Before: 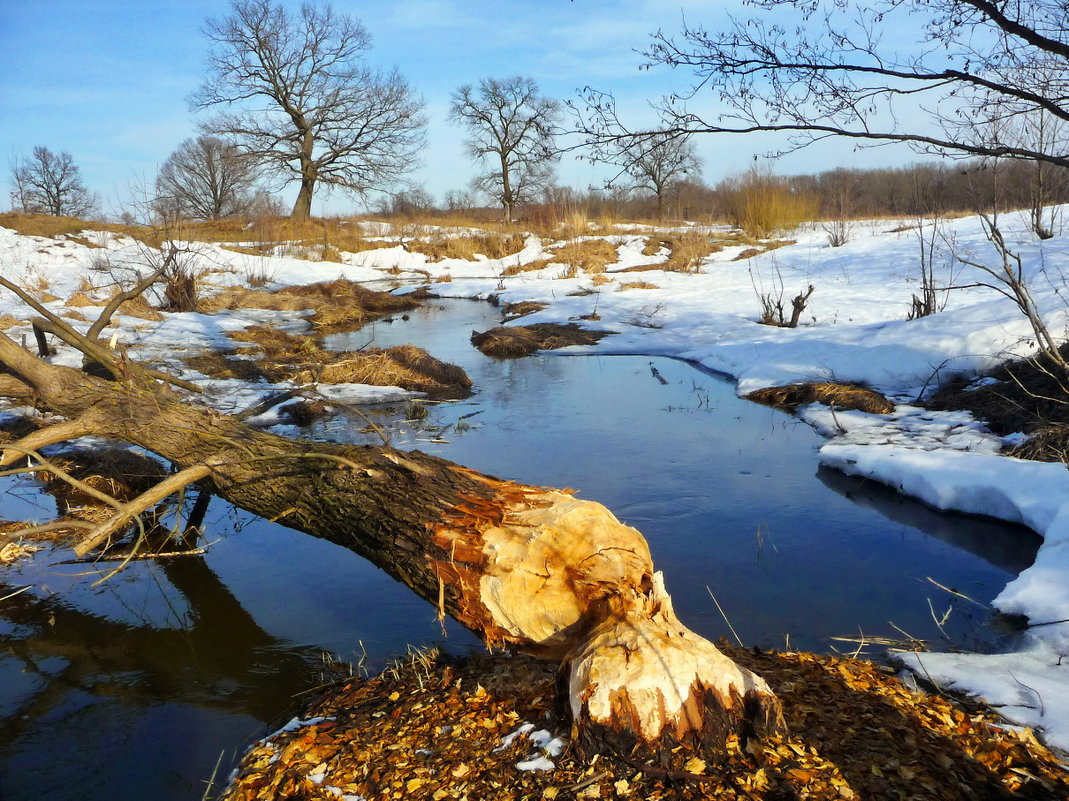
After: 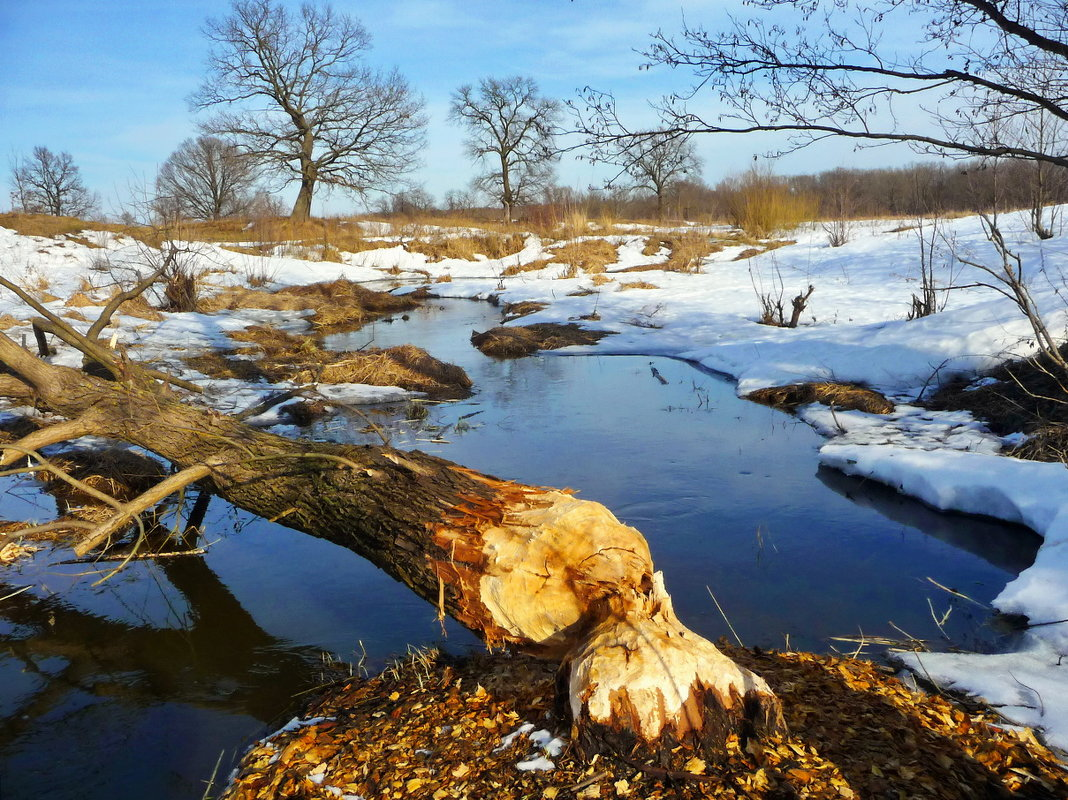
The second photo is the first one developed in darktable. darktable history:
crop and rotate: left 0.086%, bottom 0.002%
tone equalizer: edges refinement/feathering 500, mask exposure compensation -1.57 EV, preserve details guided filter
